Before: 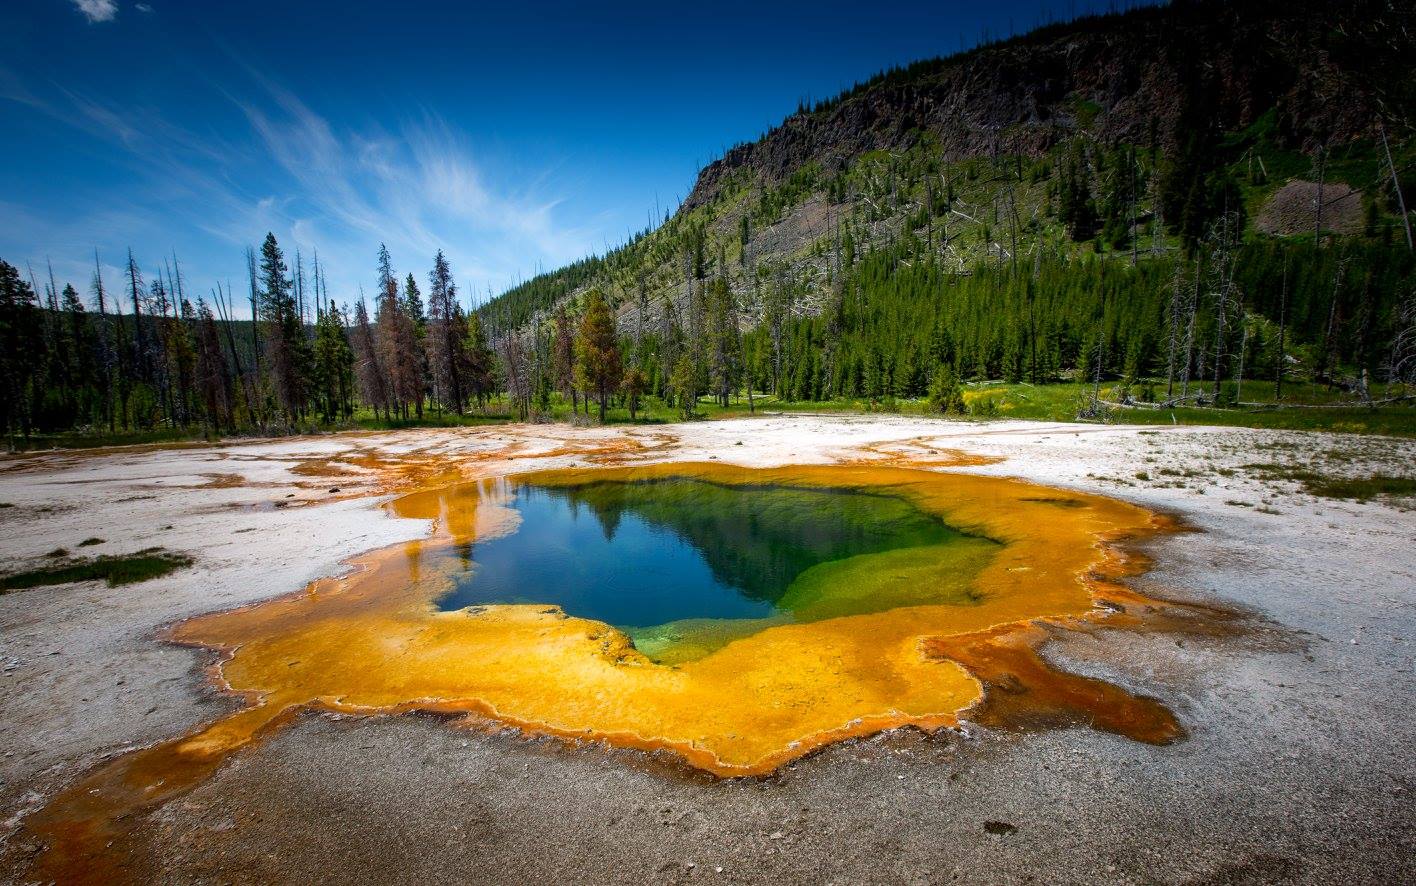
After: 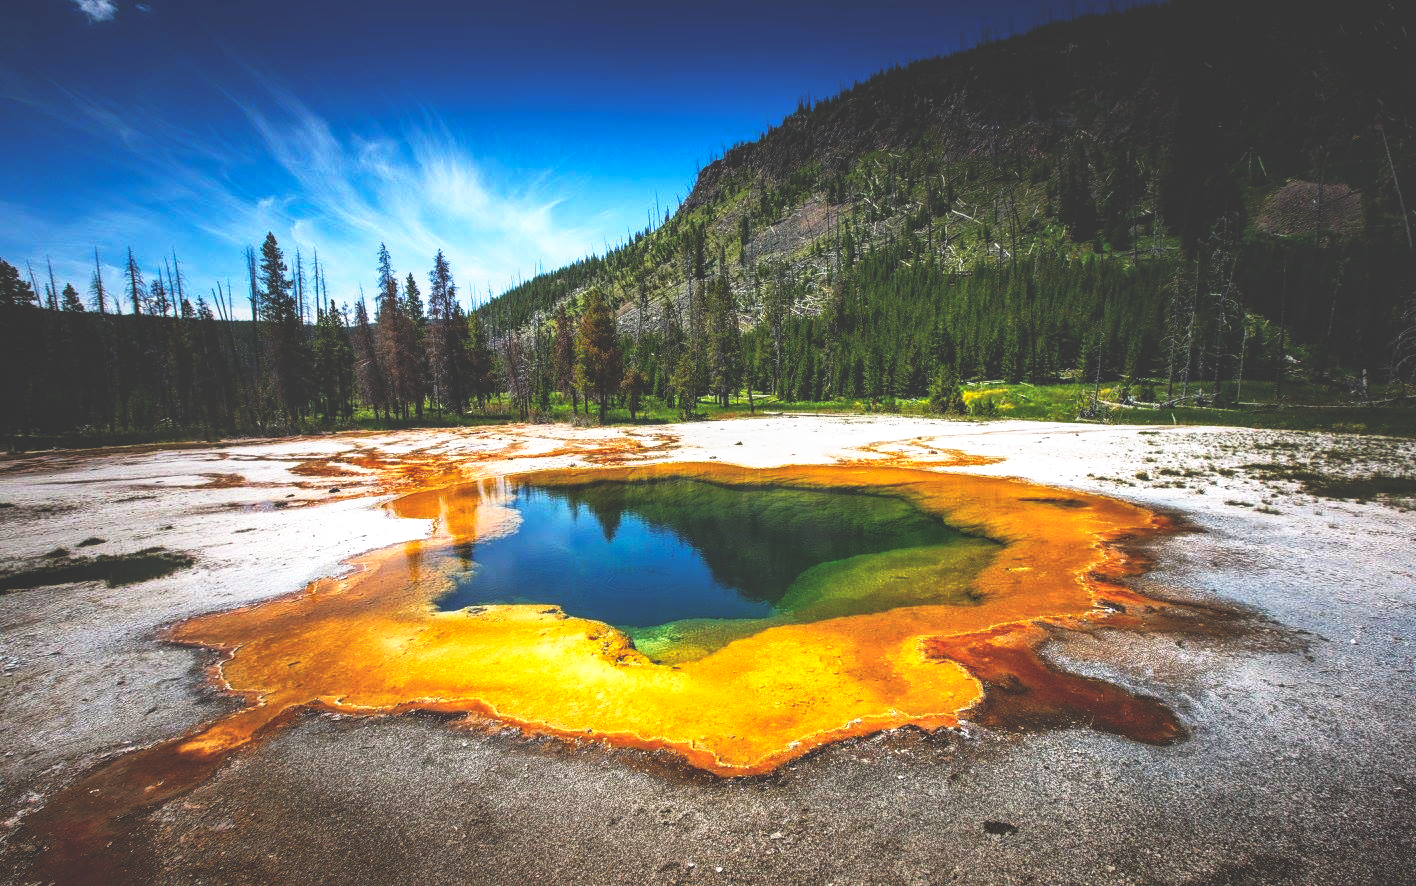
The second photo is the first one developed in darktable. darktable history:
base curve: curves: ch0 [(0, 0.036) (0.007, 0.037) (0.604, 0.887) (1, 1)], preserve colors none
local contrast: on, module defaults
